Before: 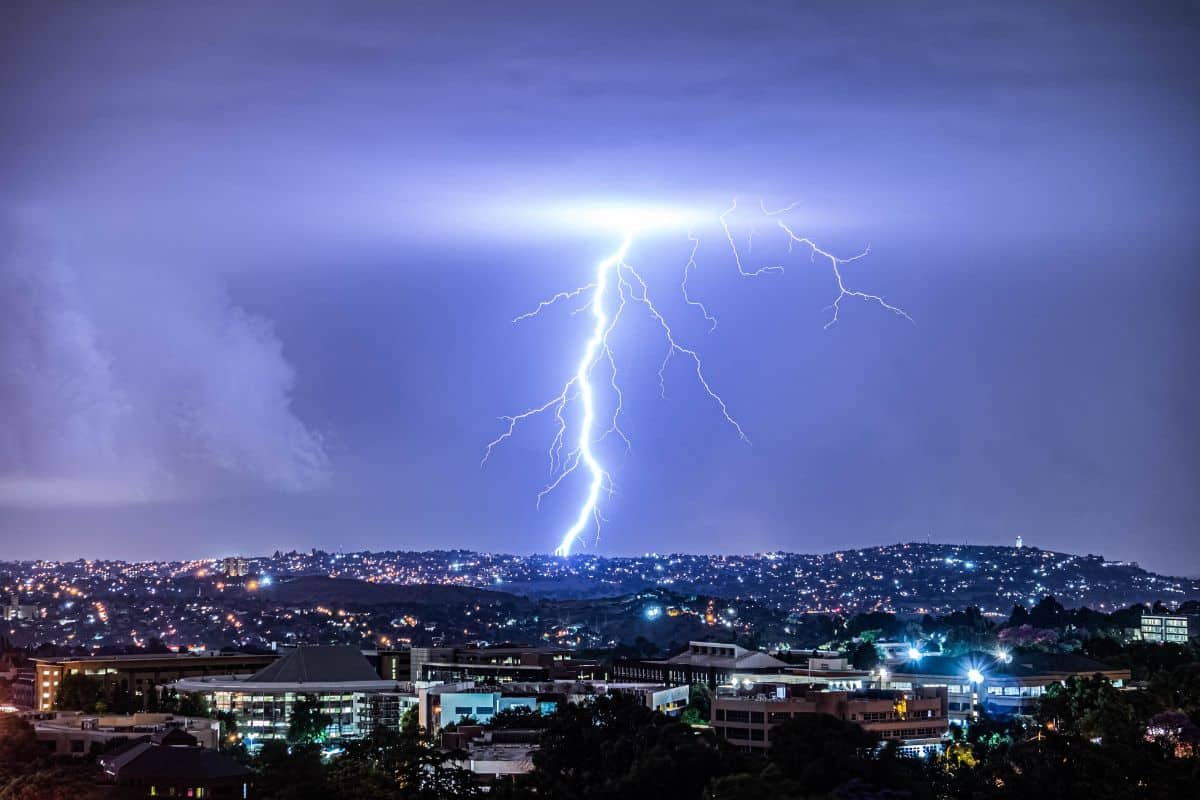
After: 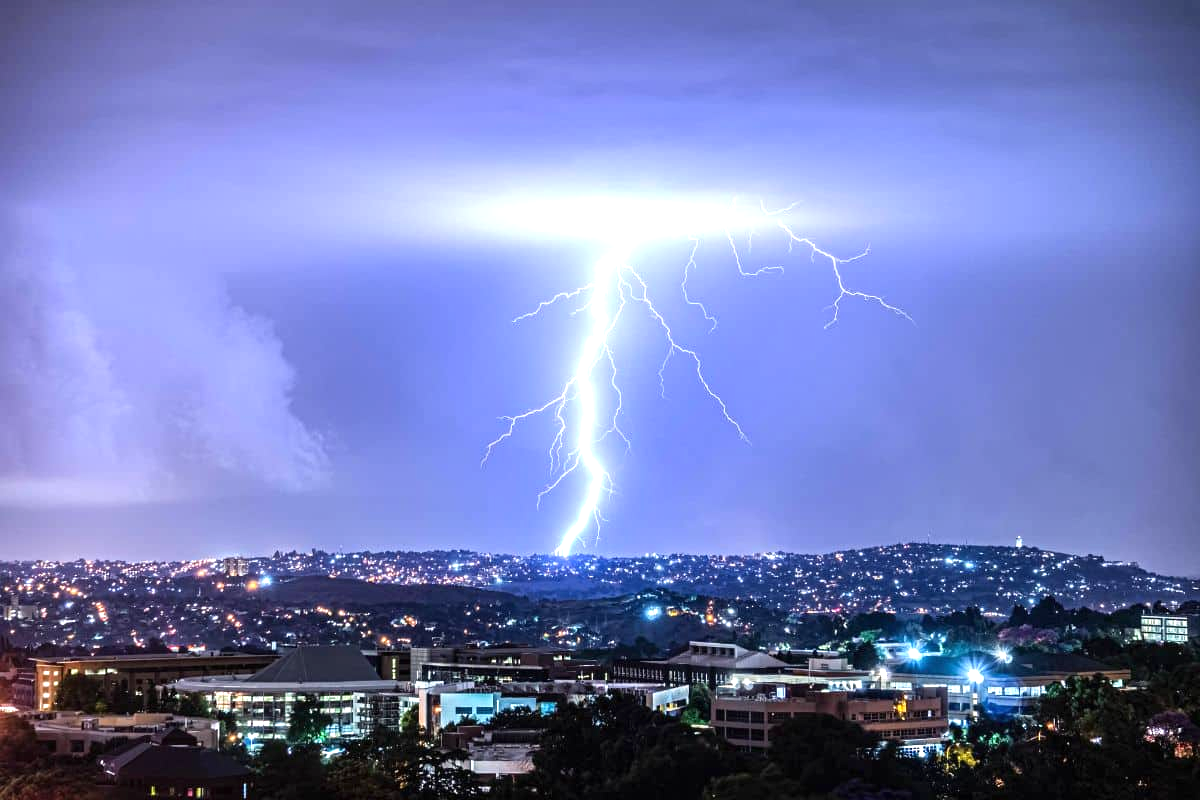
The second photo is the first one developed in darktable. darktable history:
exposure: black level correction 0, exposure 0.701 EV, compensate highlight preservation false
